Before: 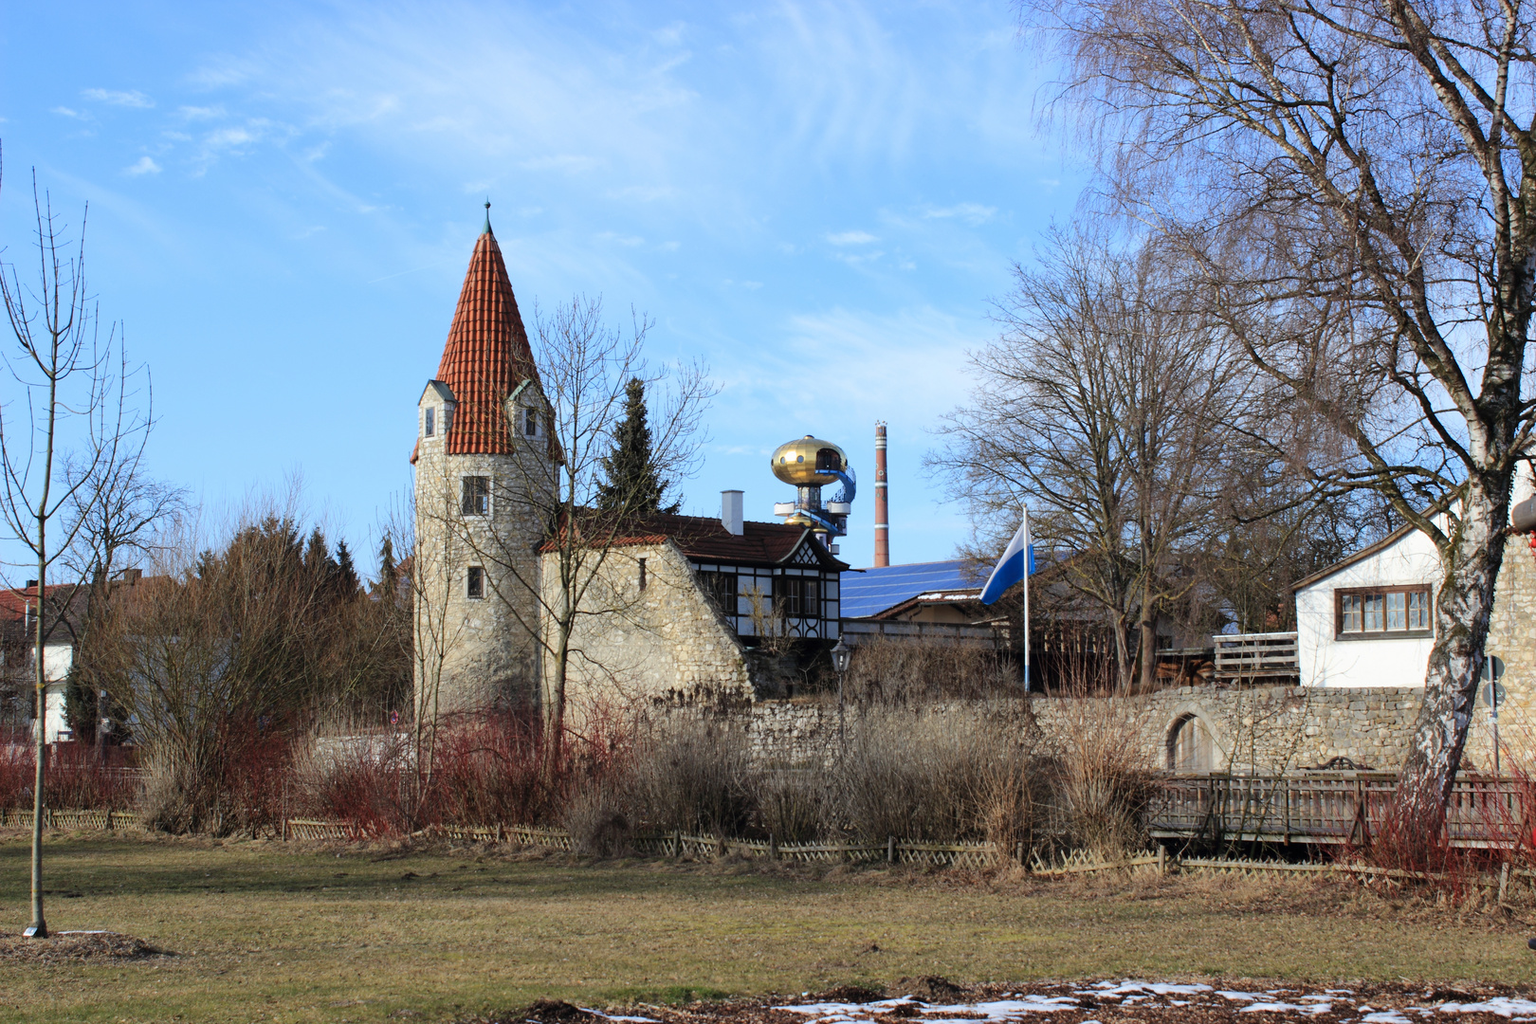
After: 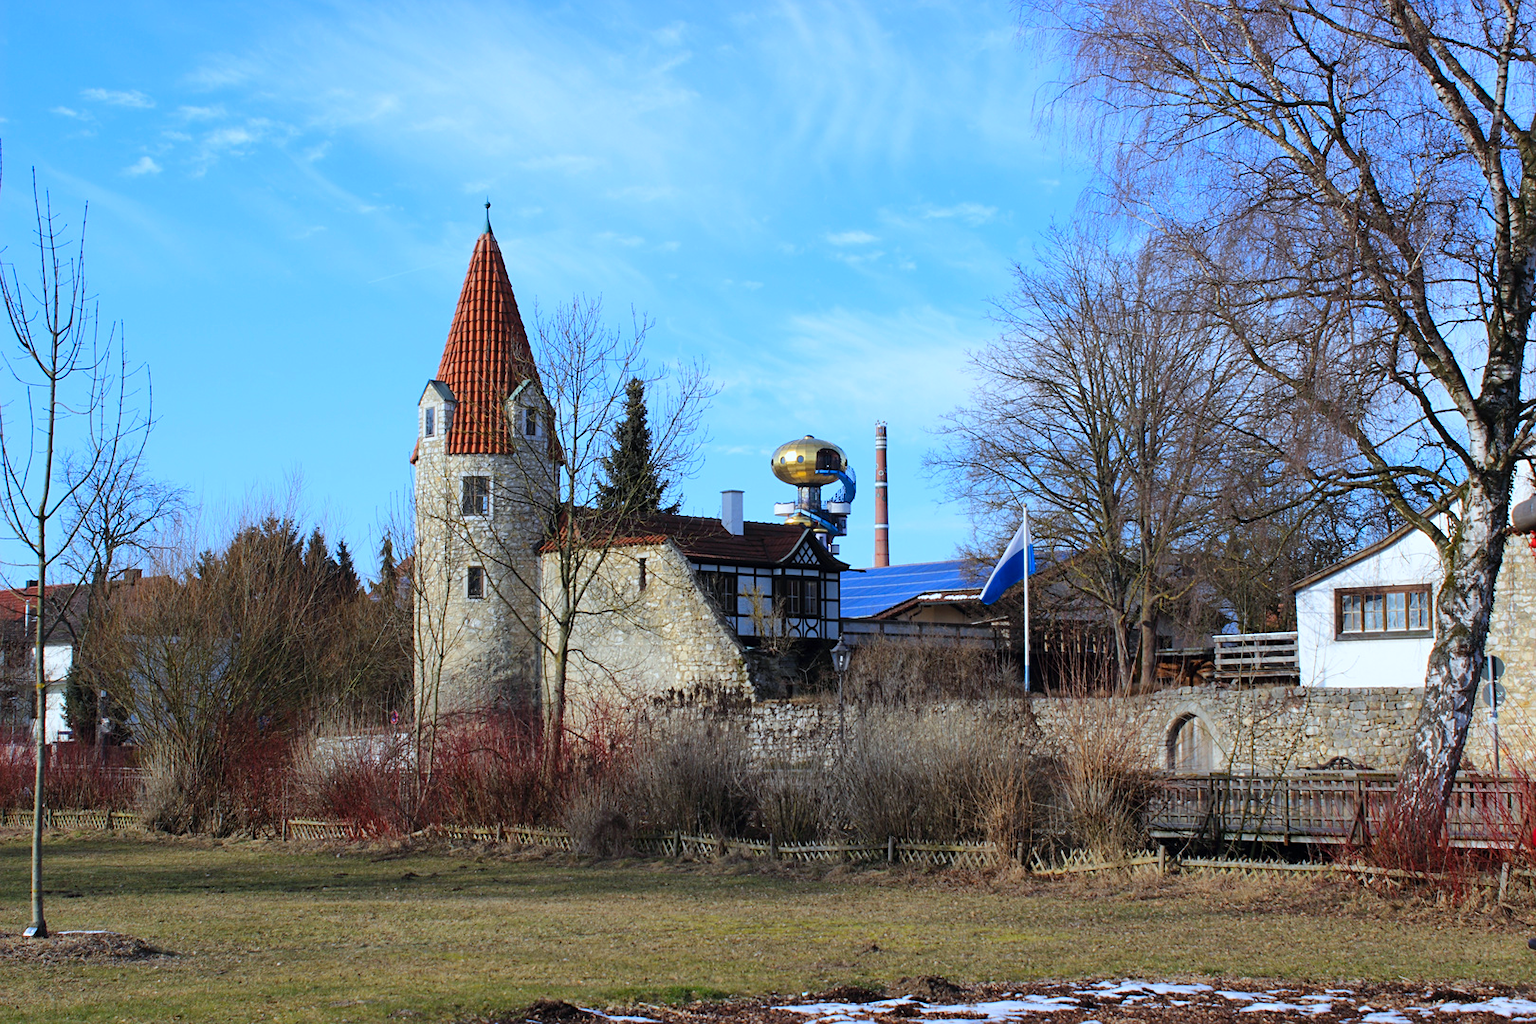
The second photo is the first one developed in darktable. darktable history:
sharpen: amount 0.2
tone equalizer: on, module defaults
color balance rgb: perceptual saturation grading › global saturation 20%, global vibrance 20%
white balance: red 0.954, blue 1.079
